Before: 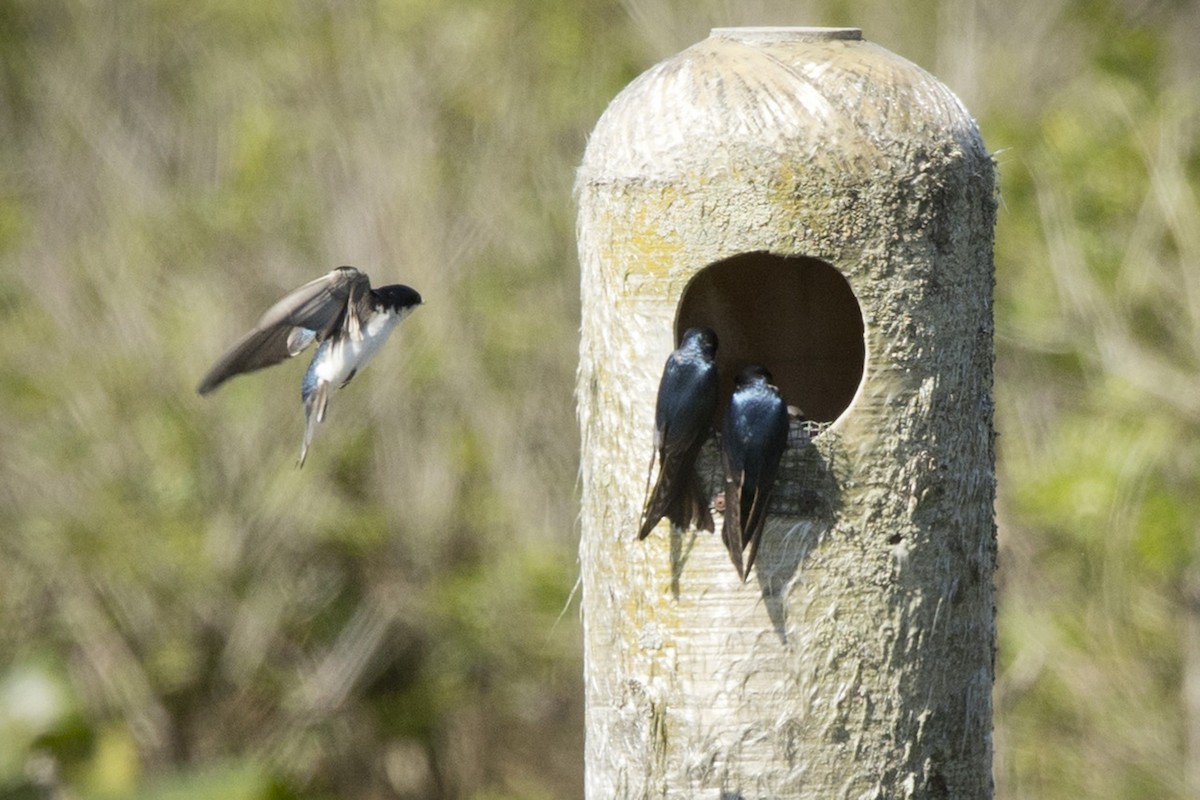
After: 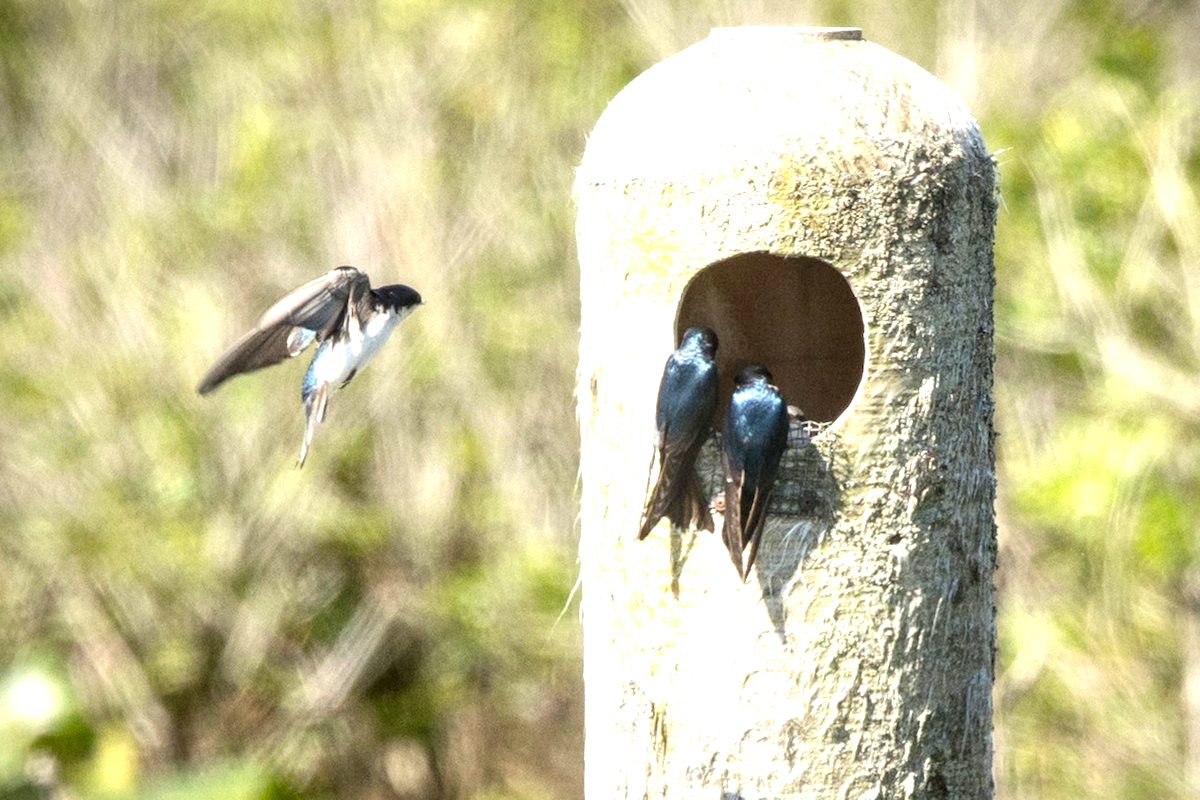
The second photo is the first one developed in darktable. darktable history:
exposure: exposure 1 EV, compensate highlight preservation false
local contrast: detail 130%
